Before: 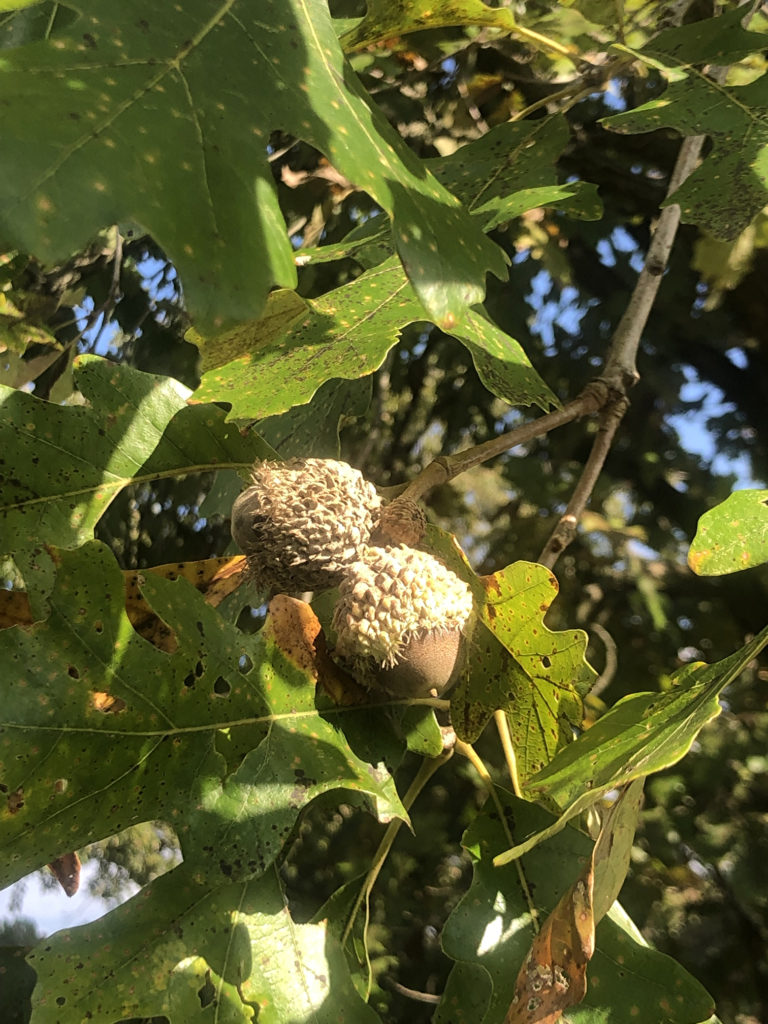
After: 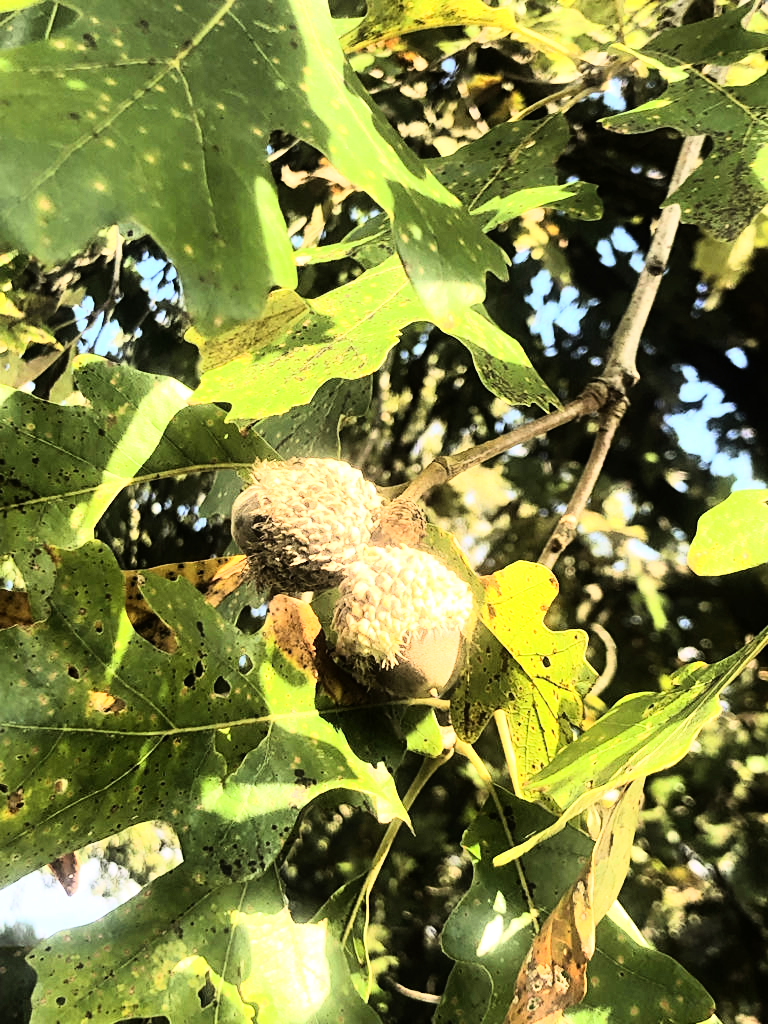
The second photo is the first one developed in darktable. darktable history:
exposure: exposure 0.661 EV, compensate highlight preservation false
rgb curve: curves: ch0 [(0, 0) (0.21, 0.15) (0.24, 0.21) (0.5, 0.75) (0.75, 0.96) (0.89, 0.99) (1, 1)]; ch1 [(0, 0.02) (0.21, 0.13) (0.25, 0.2) (0.5, 0.67) (0.75, 0.9) (0.89, 0.97) (1, 1)]; ch2 [(0, 0.02) (0.21, 0.13) (0.25, 0.2) (0.5, 0.67) (0.75, 0.9) (0.89, 0.97) (1, 1)], compensate middle gray true
